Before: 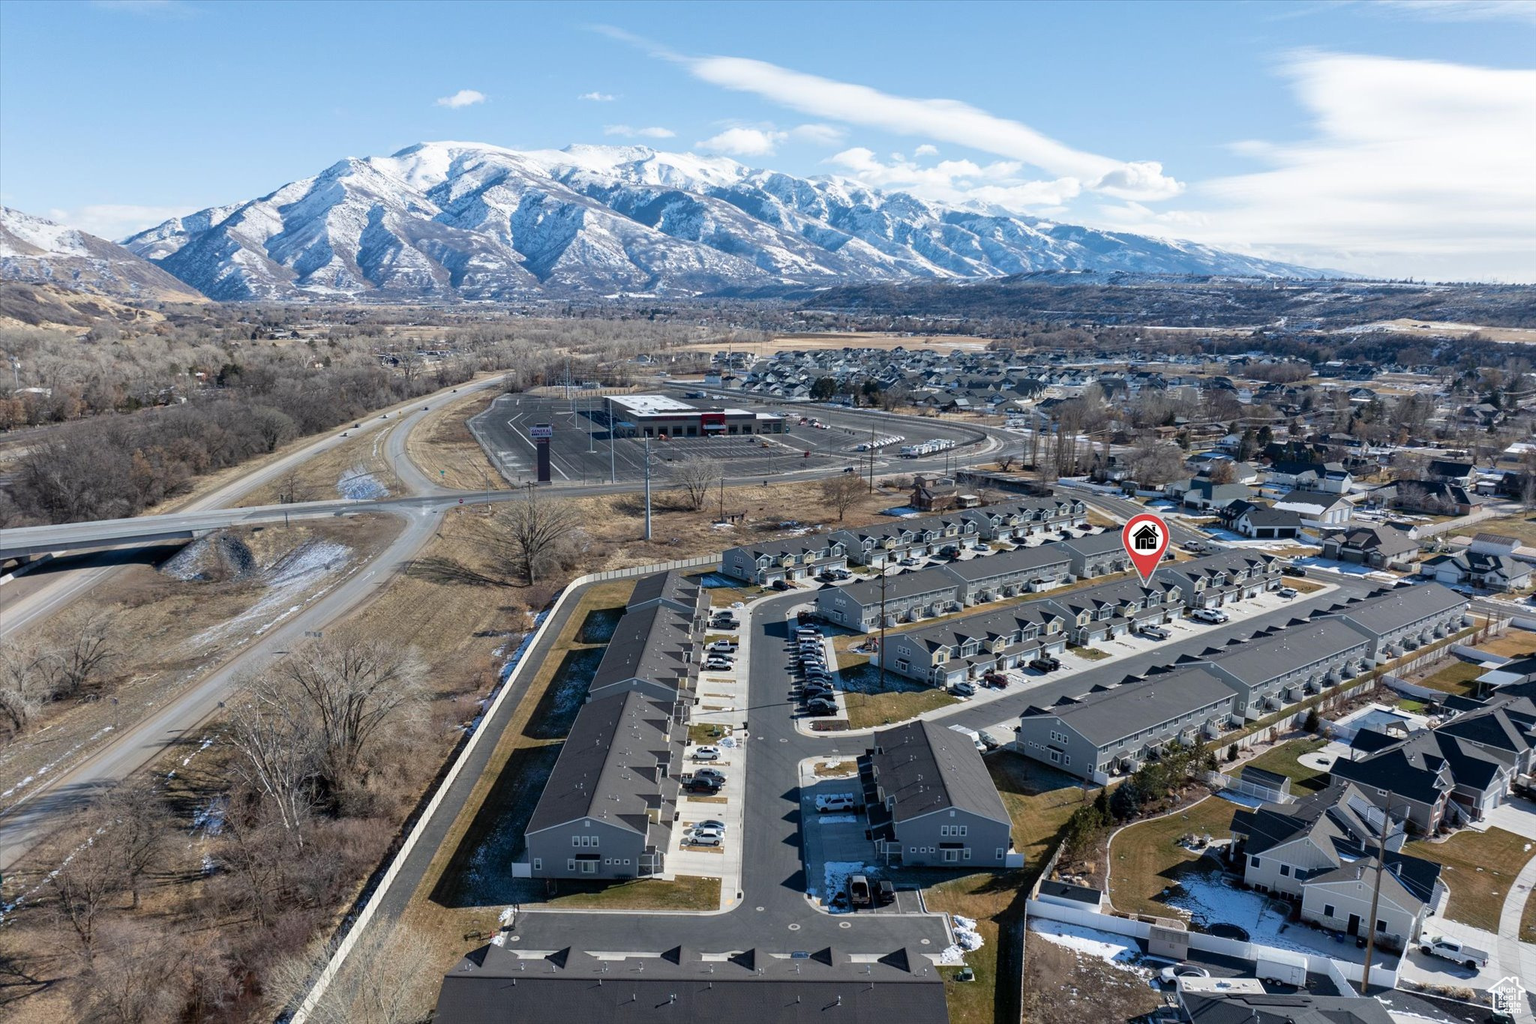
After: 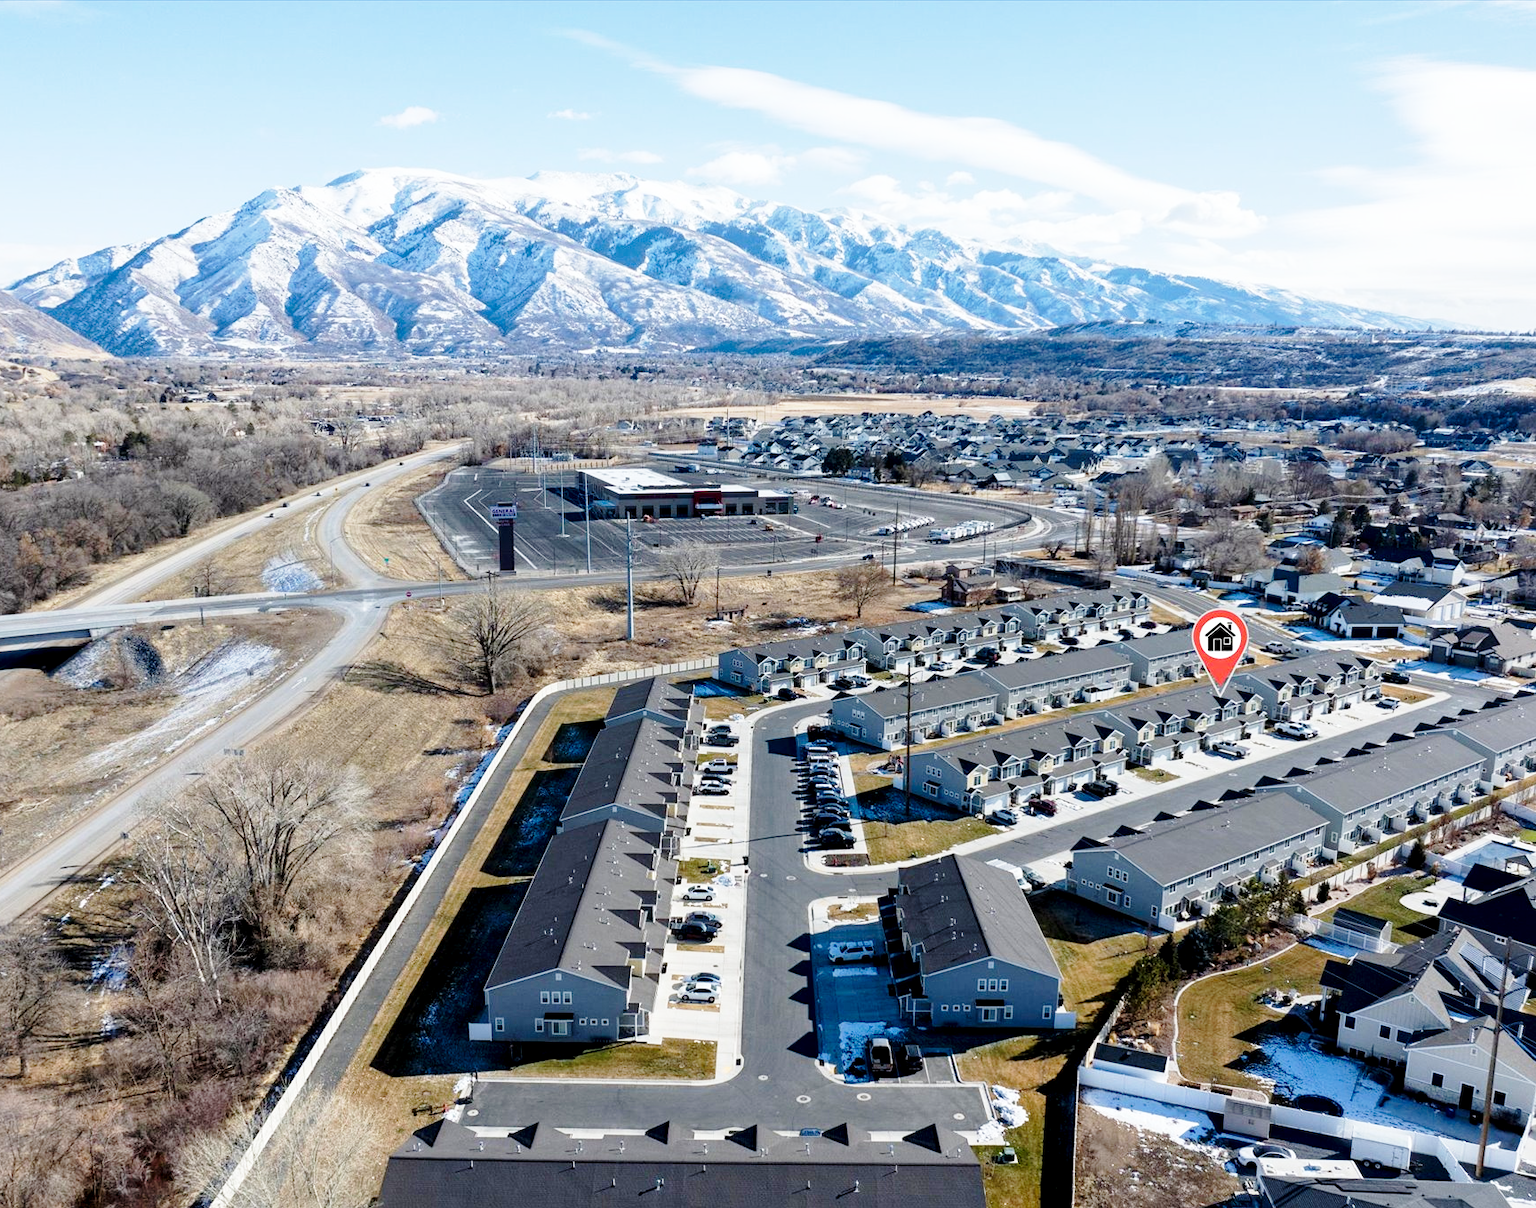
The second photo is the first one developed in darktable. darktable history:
exposure: black level correction 0.007, compensate highlight preservation false
crop: left 7.598%, right 7.873%
base curve: curves: ch0 [(0, 0) (0.028, 0.03) (0.121, 0.232) (0.46, 0.748) (0.859, 0.968) (1, 1)], preserve colors none
color correction: highlights a* -0.182, highlights b* -0.124
